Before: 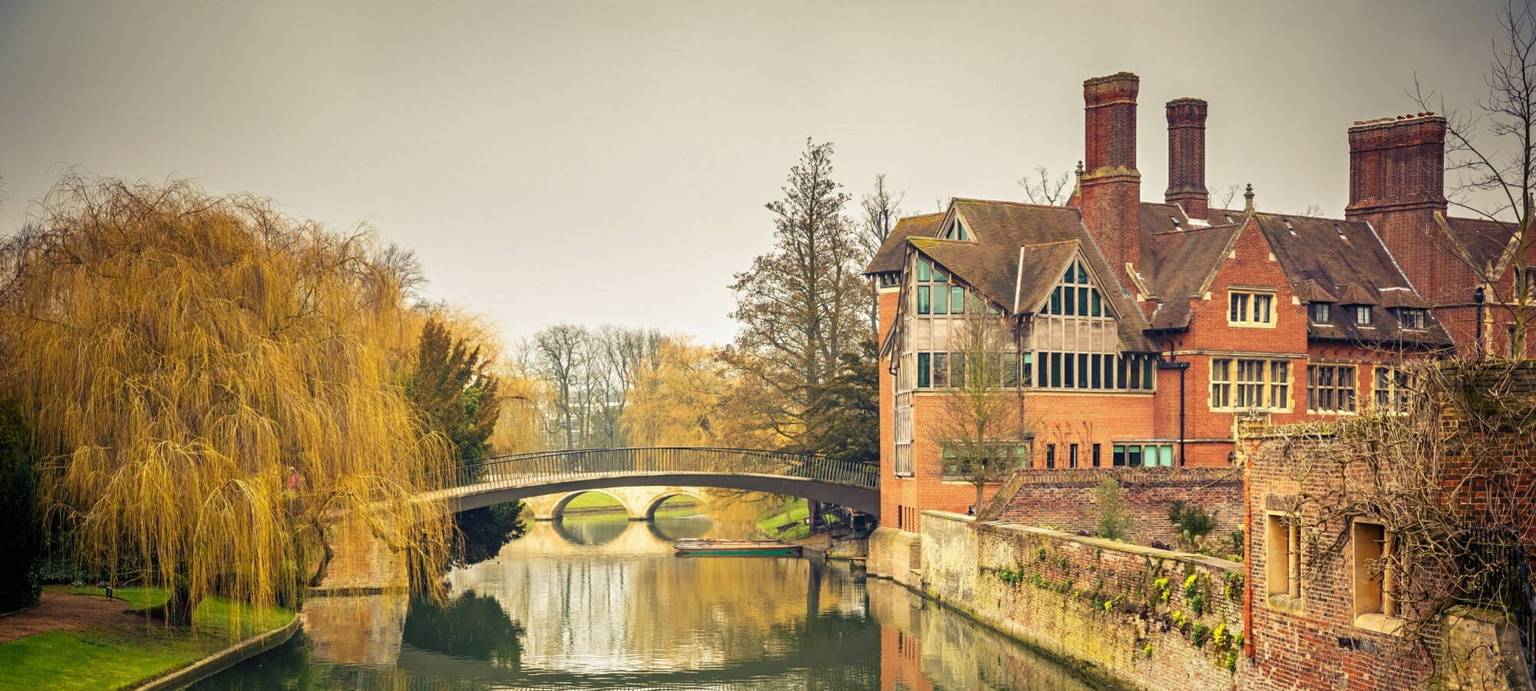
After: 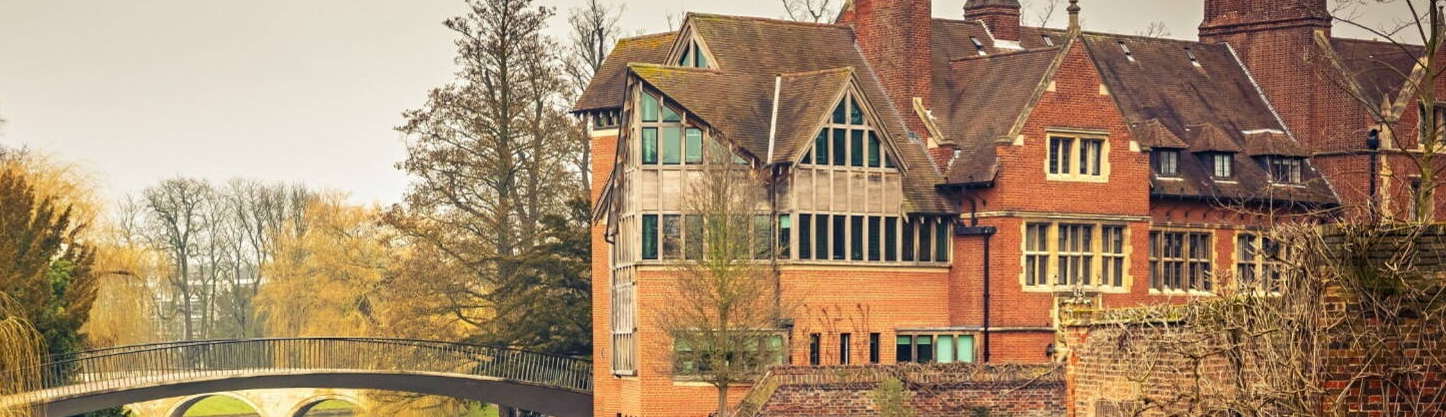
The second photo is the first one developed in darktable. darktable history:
crop and rotate: left 27.672%, top 27.3%, bottom 26.298%
